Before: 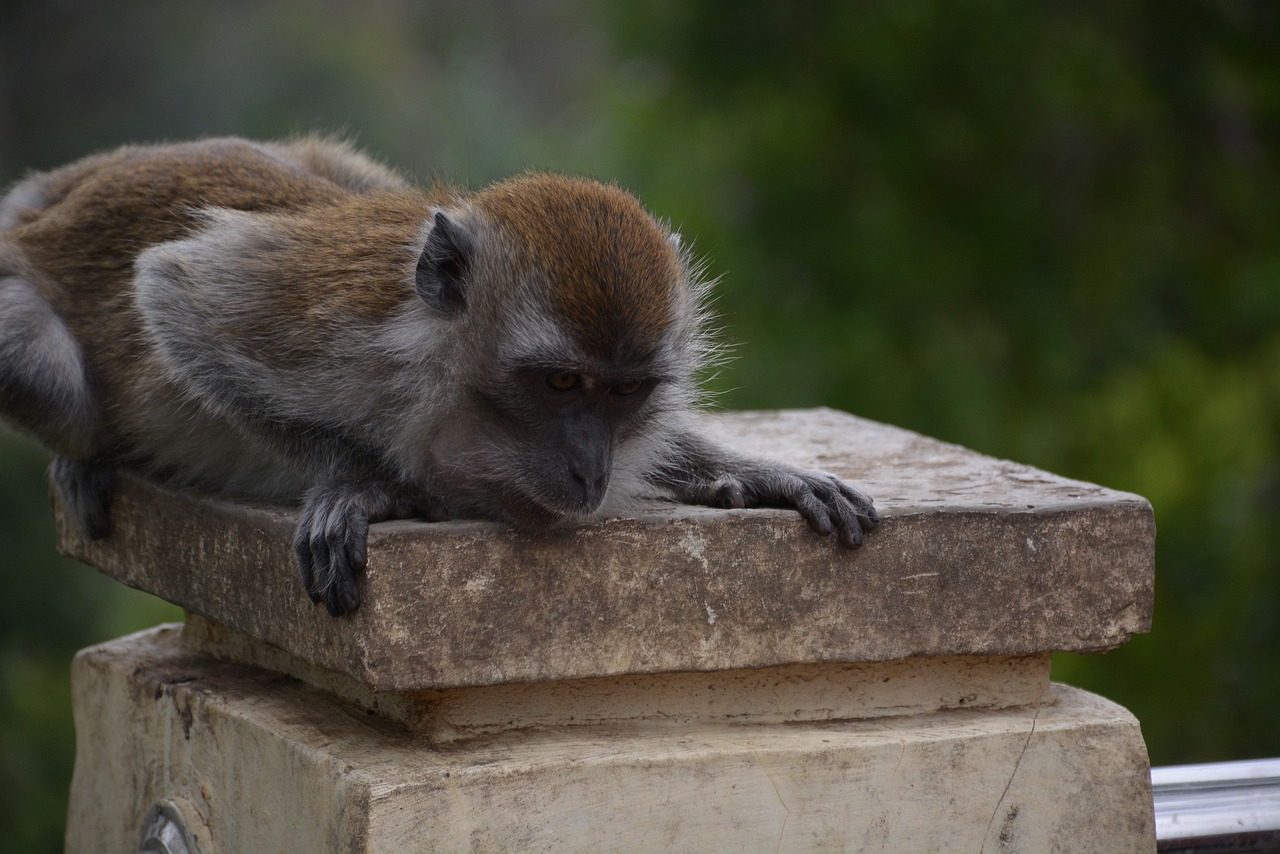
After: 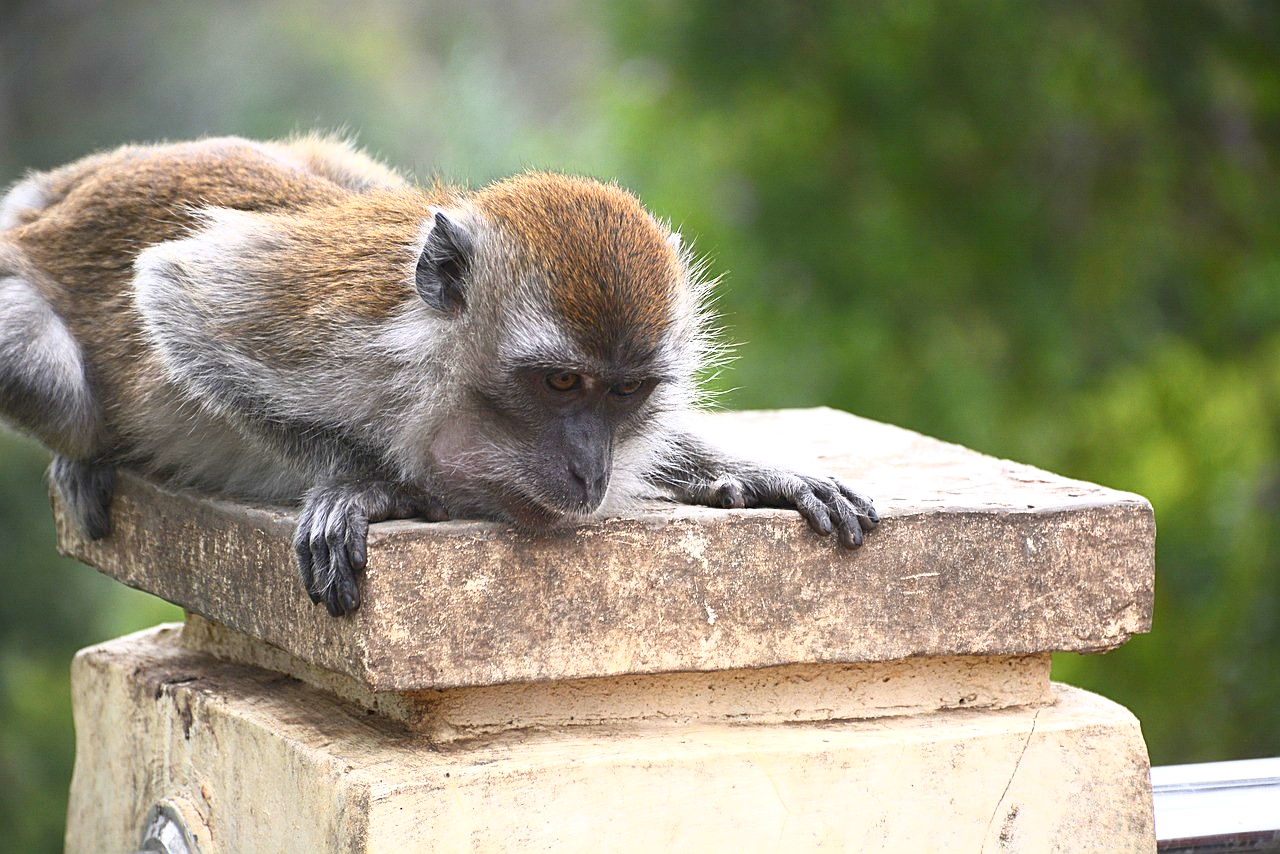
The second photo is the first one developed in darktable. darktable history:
exposure: black level correction 0, exposure 1.45 EV, compensate exposure bias true, compensate highlight preservation false
sharpen: on, module defaults
base curve: curves: ch0 [(0, 0) (0.557, 0.834) (1, 1)]
